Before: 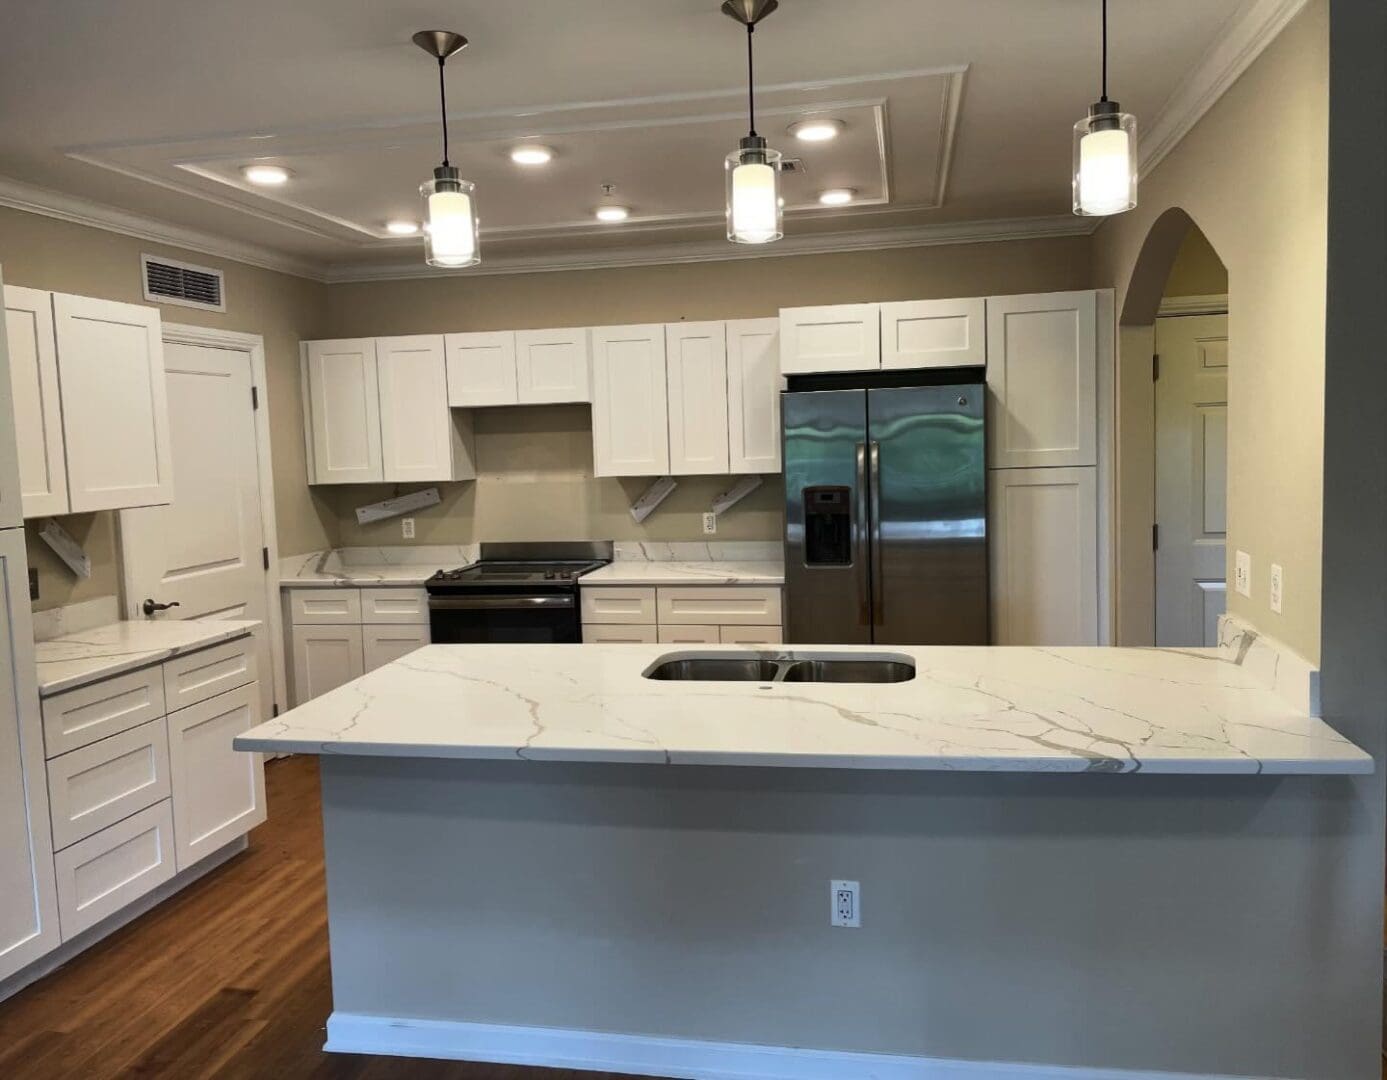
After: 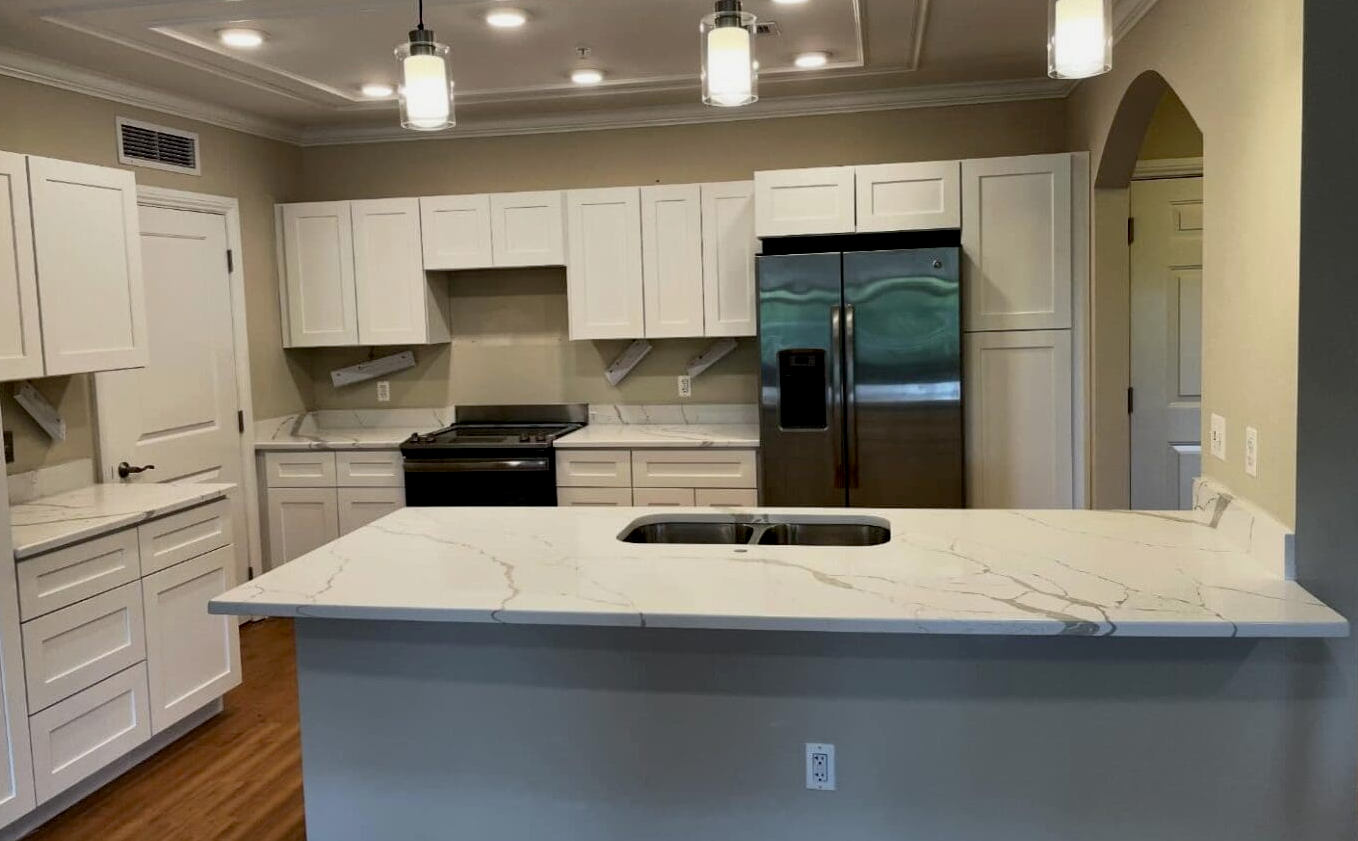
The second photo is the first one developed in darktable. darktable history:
crop and rotate: left 1.814%, top 12.818%, right 0.25%, bottom 9.225%
exposure: black level correction 0.009, exposure -0.159 EV, compensate highlight preservation false
